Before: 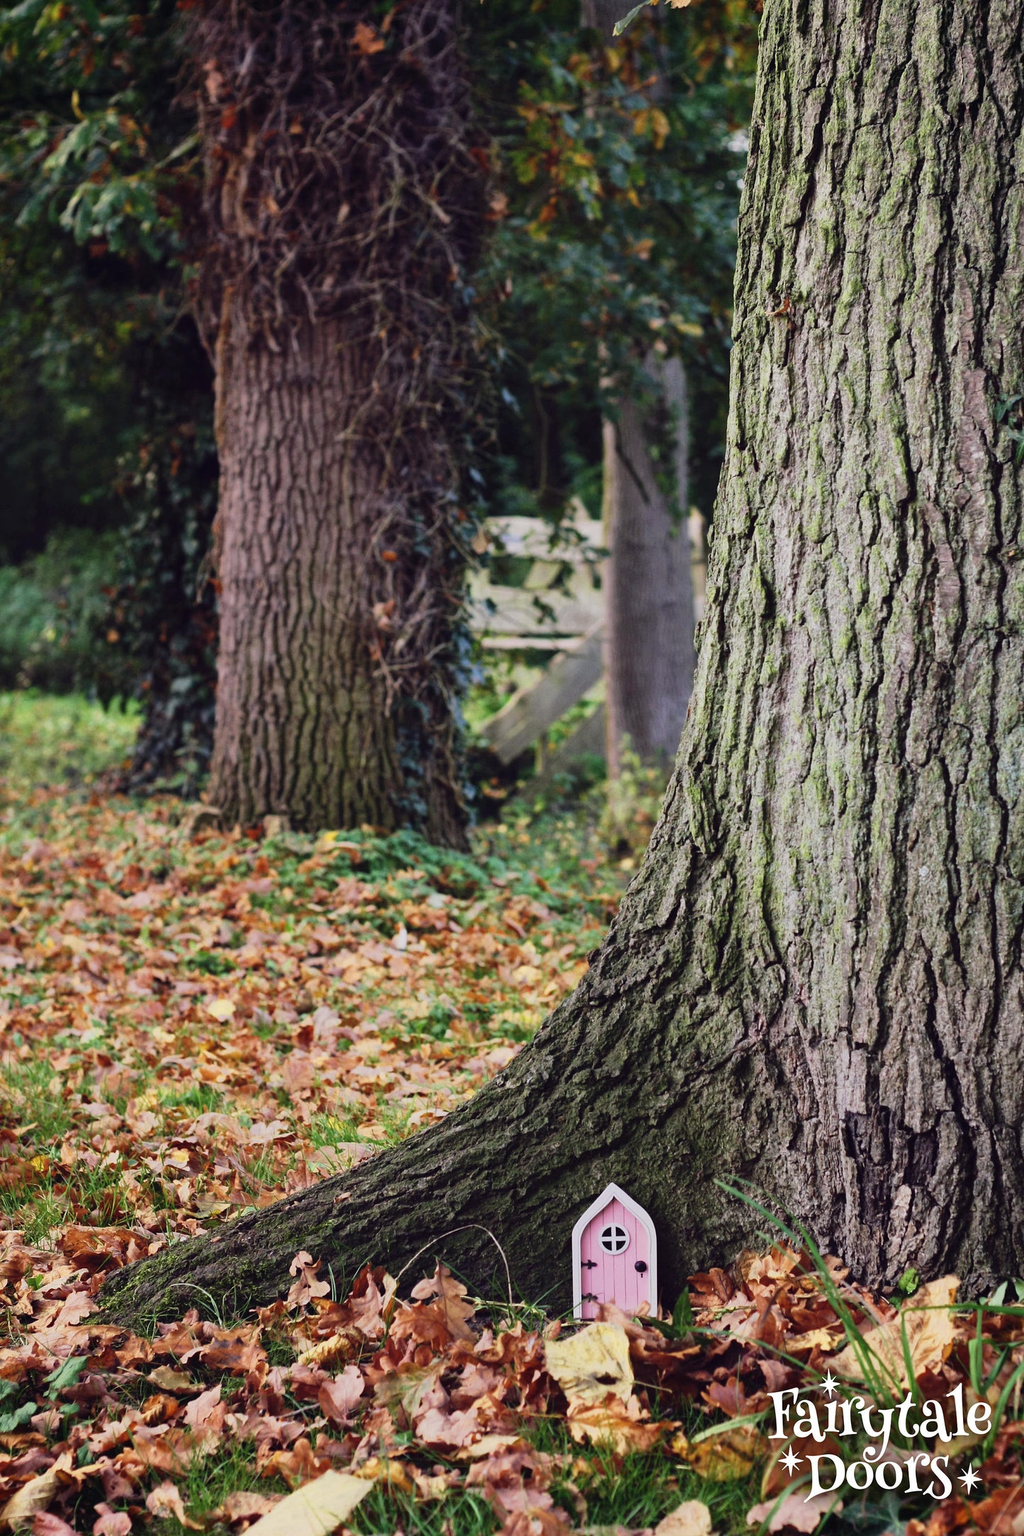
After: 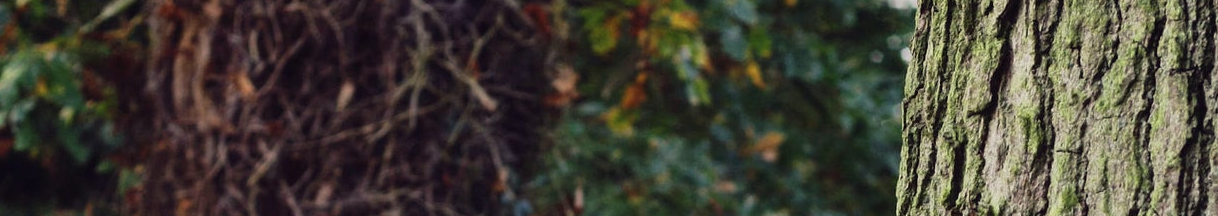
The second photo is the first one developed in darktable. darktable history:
crop and rotate: left 9.644%, top 9.491%, right 6.021%, bottom 80.509%
rgb curve: curves: ch2 [(0, 0) (0.567, 0.512) (1, 1)], mode RGB, independent channels
